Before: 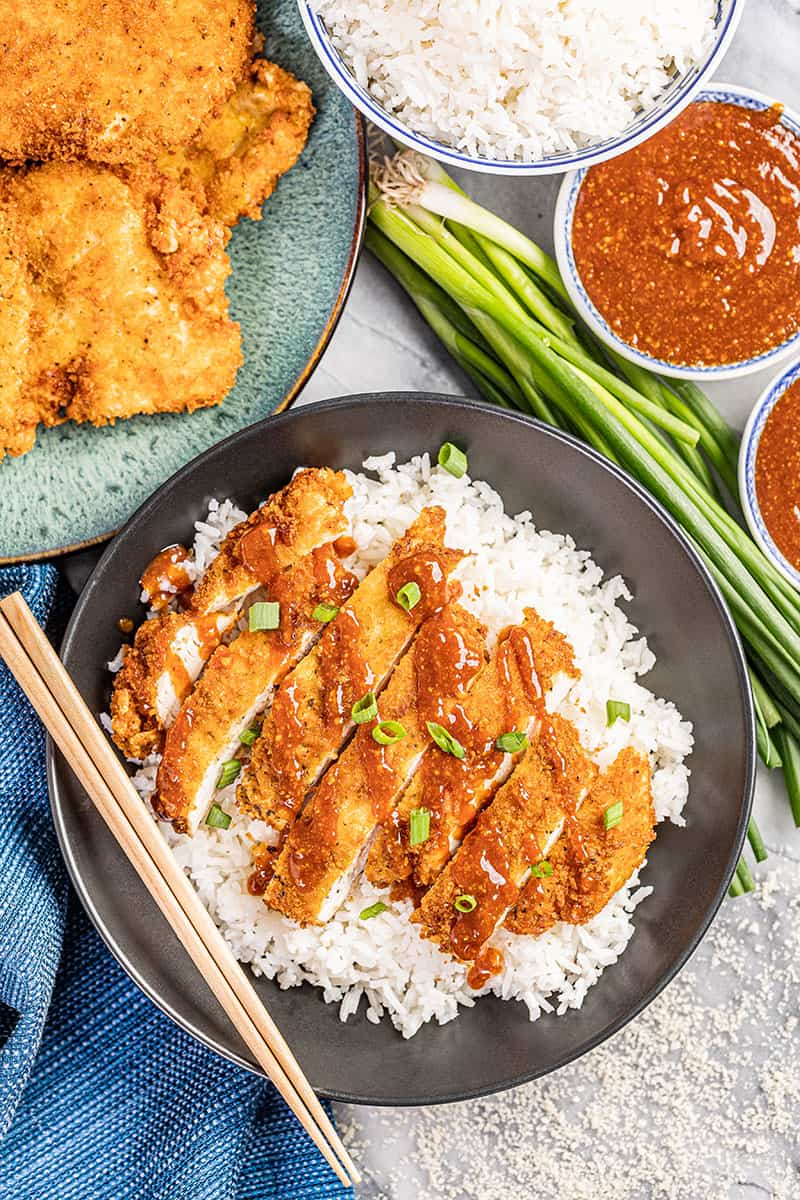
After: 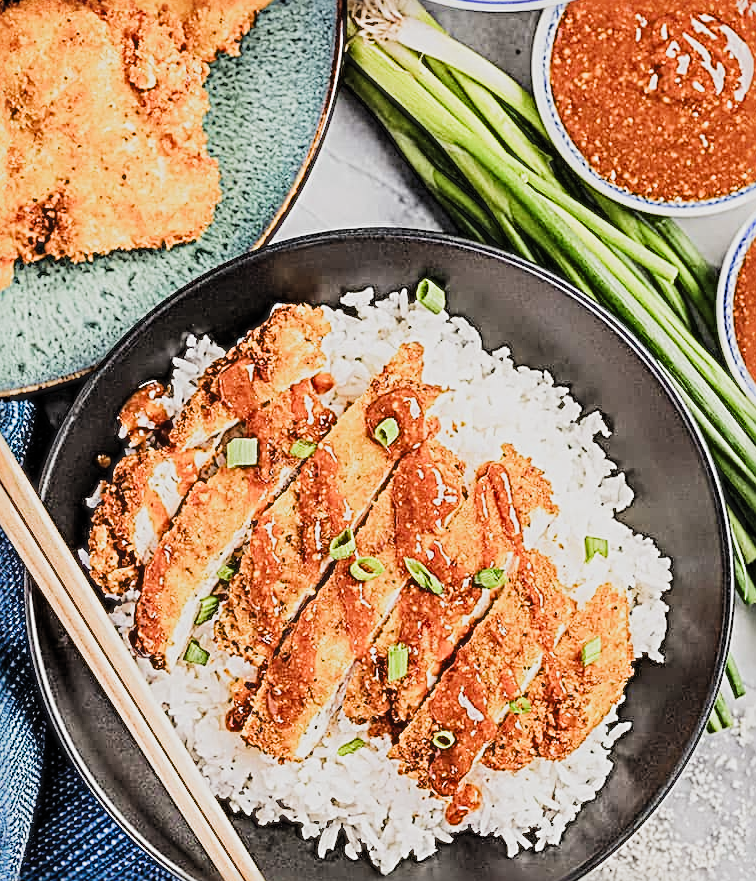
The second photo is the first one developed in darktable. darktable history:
filmic rgb: black relative exposure -7.65 EV, white relative exposure 4.56 EV, hardness 3.61, preserve chrominance RGB euclidean norm, color science v5 (2021), contrast in shadows safe, contrast in highlights safe
crop and rotate: left 2.884%, top 13.676%, right 2.507%, bottom 12.835%
sharpen: radius 3.693, amount 0.923
tone equalizer: -8 EV -0.72 EV, -7 EV -0.698 EV, -6 EV -0.637 EV, -5 EV -0.396 EV, -3 EV 0.394 EV, -2 EV 0.6 EV, -1 EV 0.696 EV, +0 EV 0.729 EV, smoothing diameter 2.14%, edges refinement/feathering 23.96, mask exposure compensation -1.57 EV, filter diffusion 5
